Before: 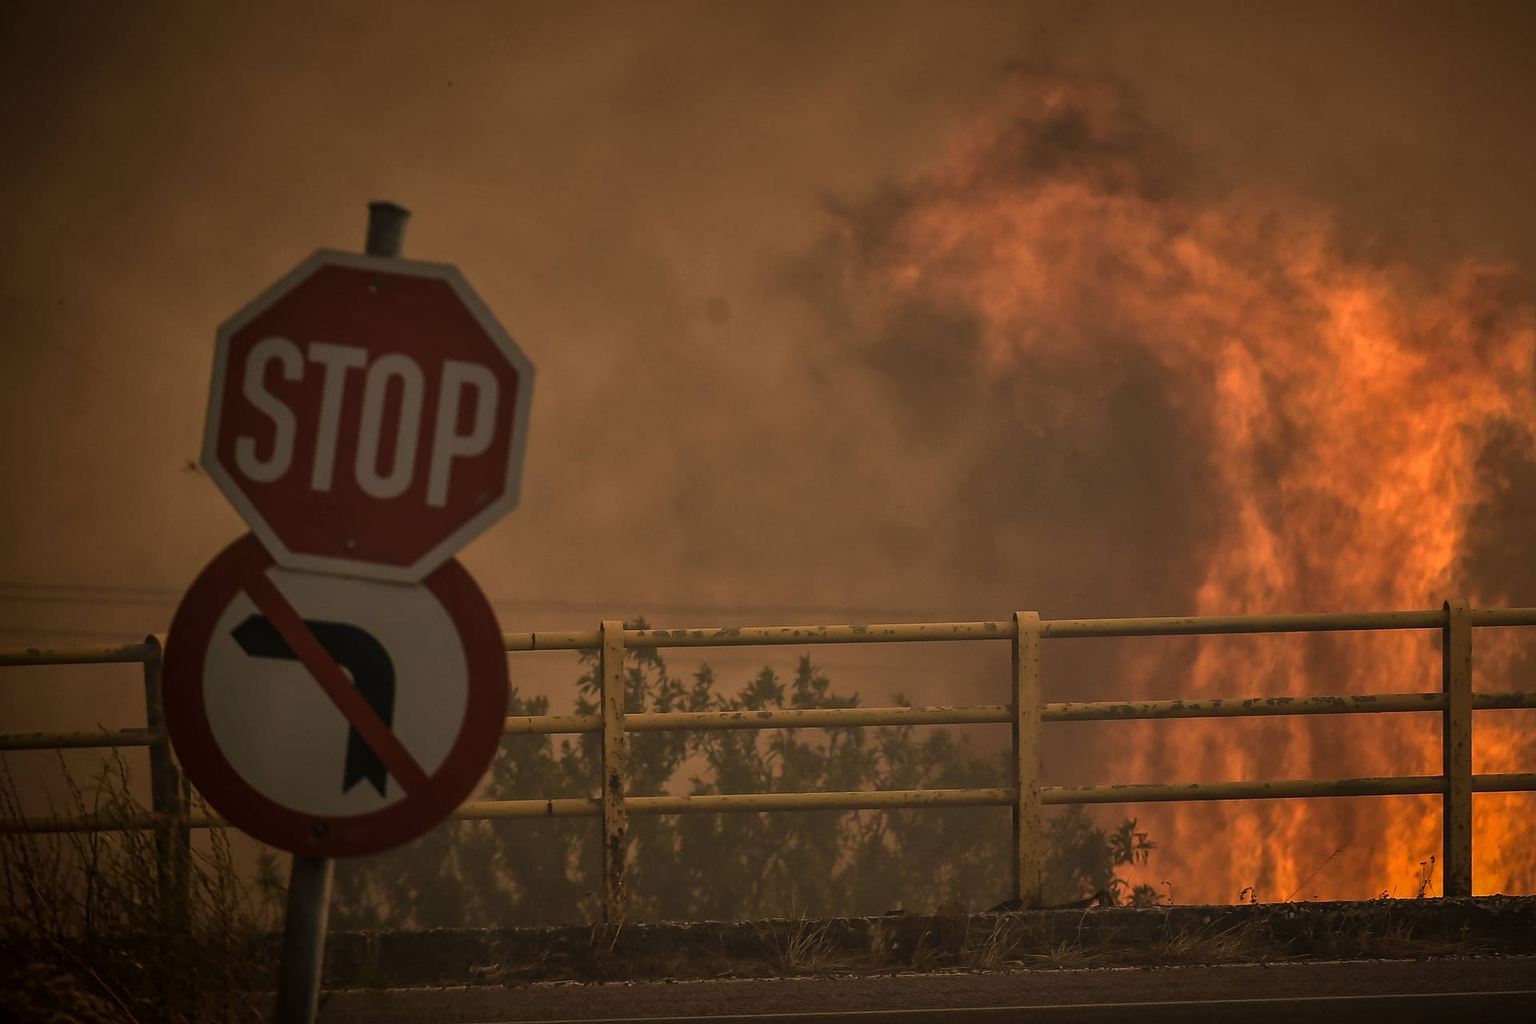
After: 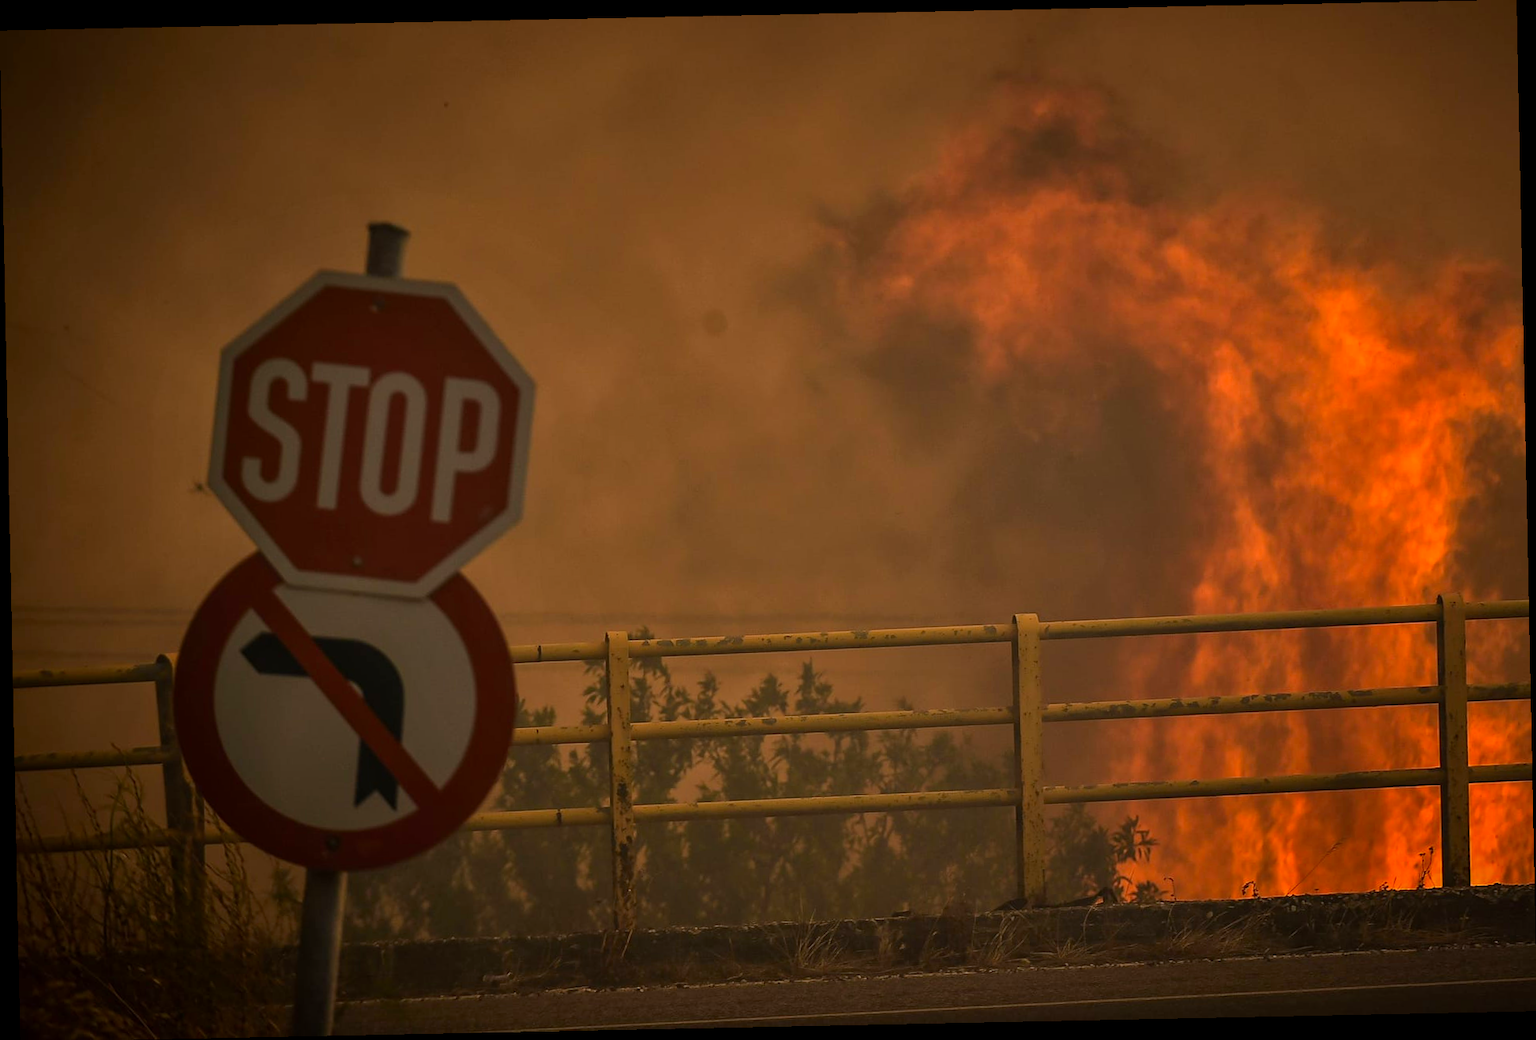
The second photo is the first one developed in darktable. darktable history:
rotate and perspective: rotation -1.17°, automatic cropping off
color correction: saturation 1.32
